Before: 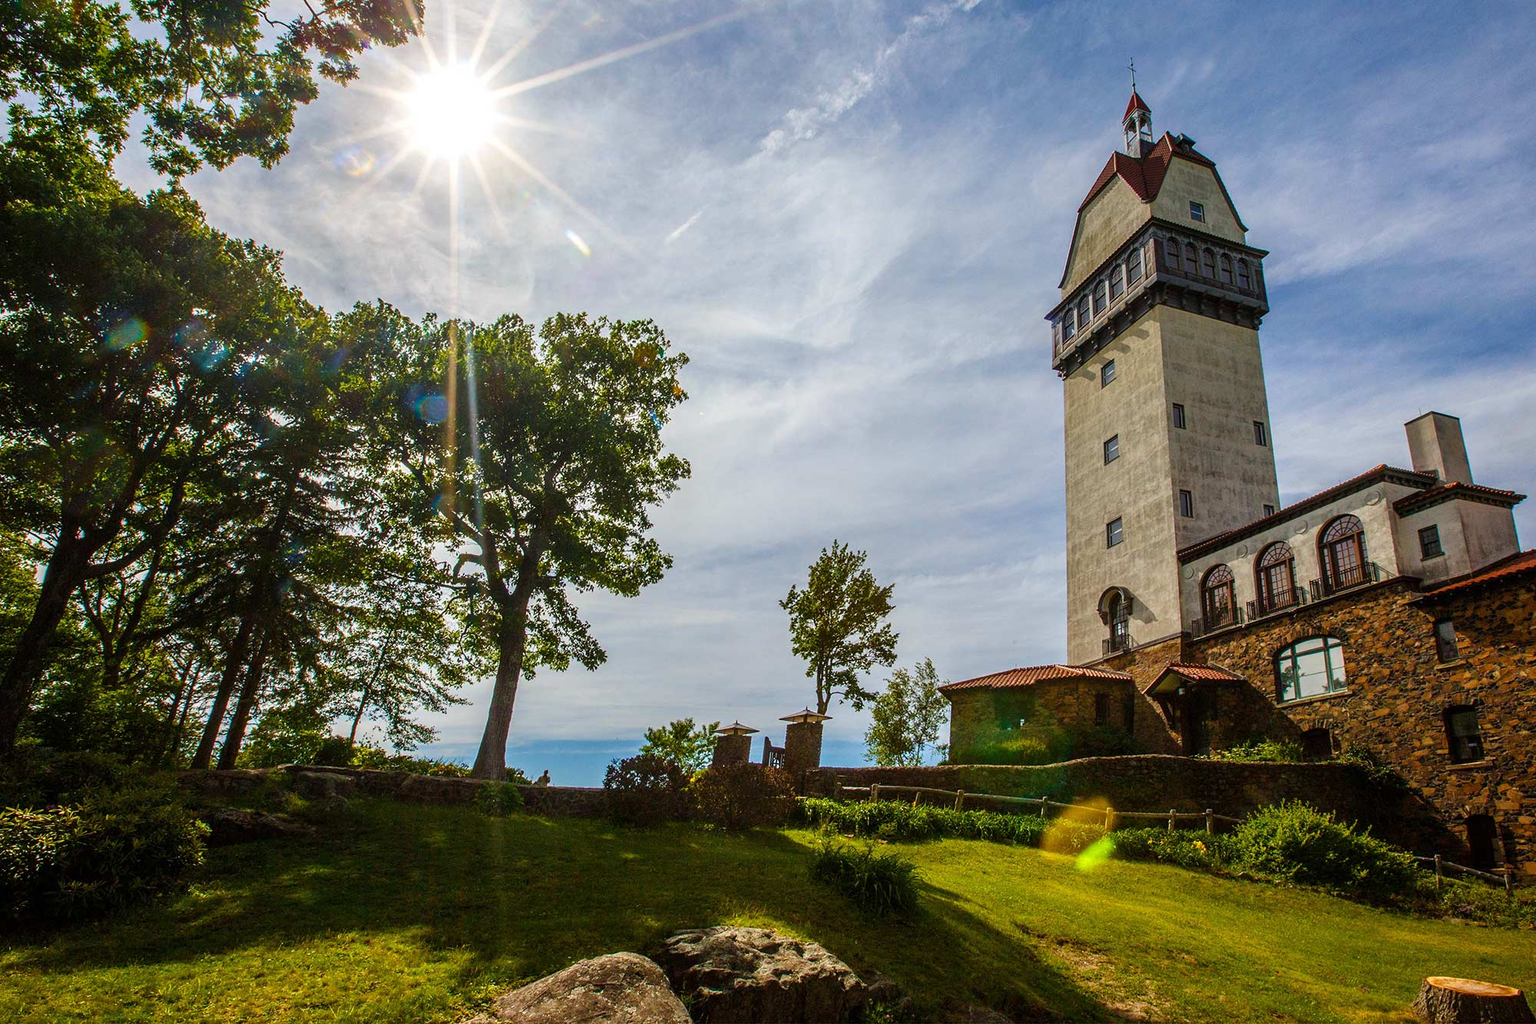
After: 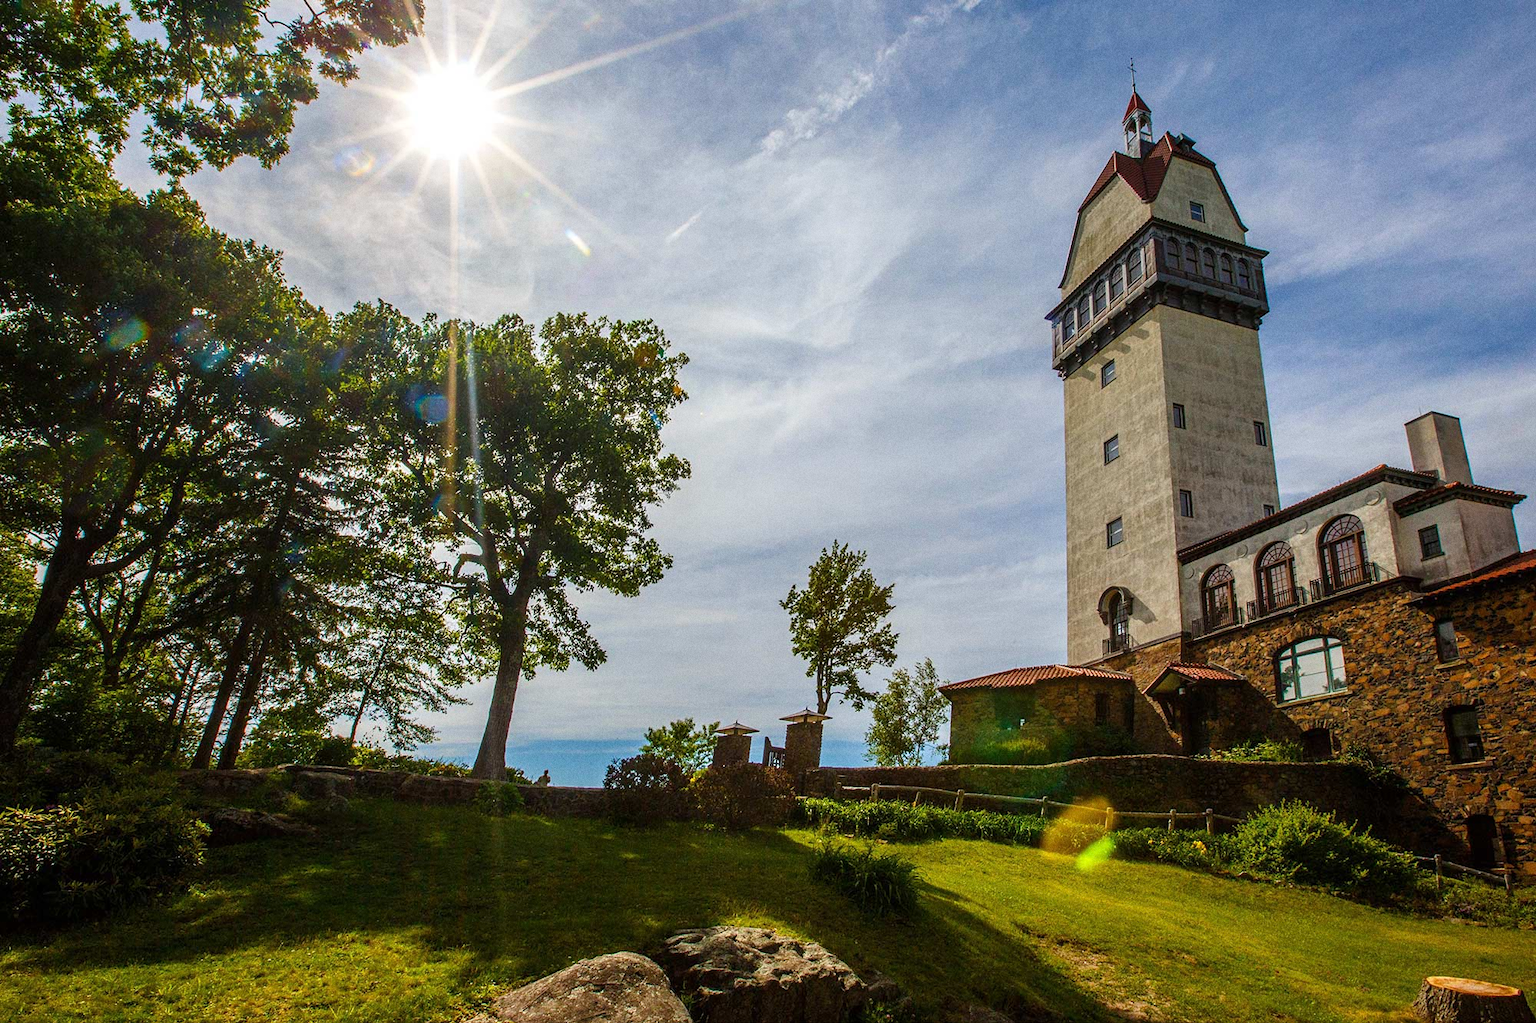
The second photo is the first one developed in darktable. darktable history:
grain: coarseness 3.21 ISO
